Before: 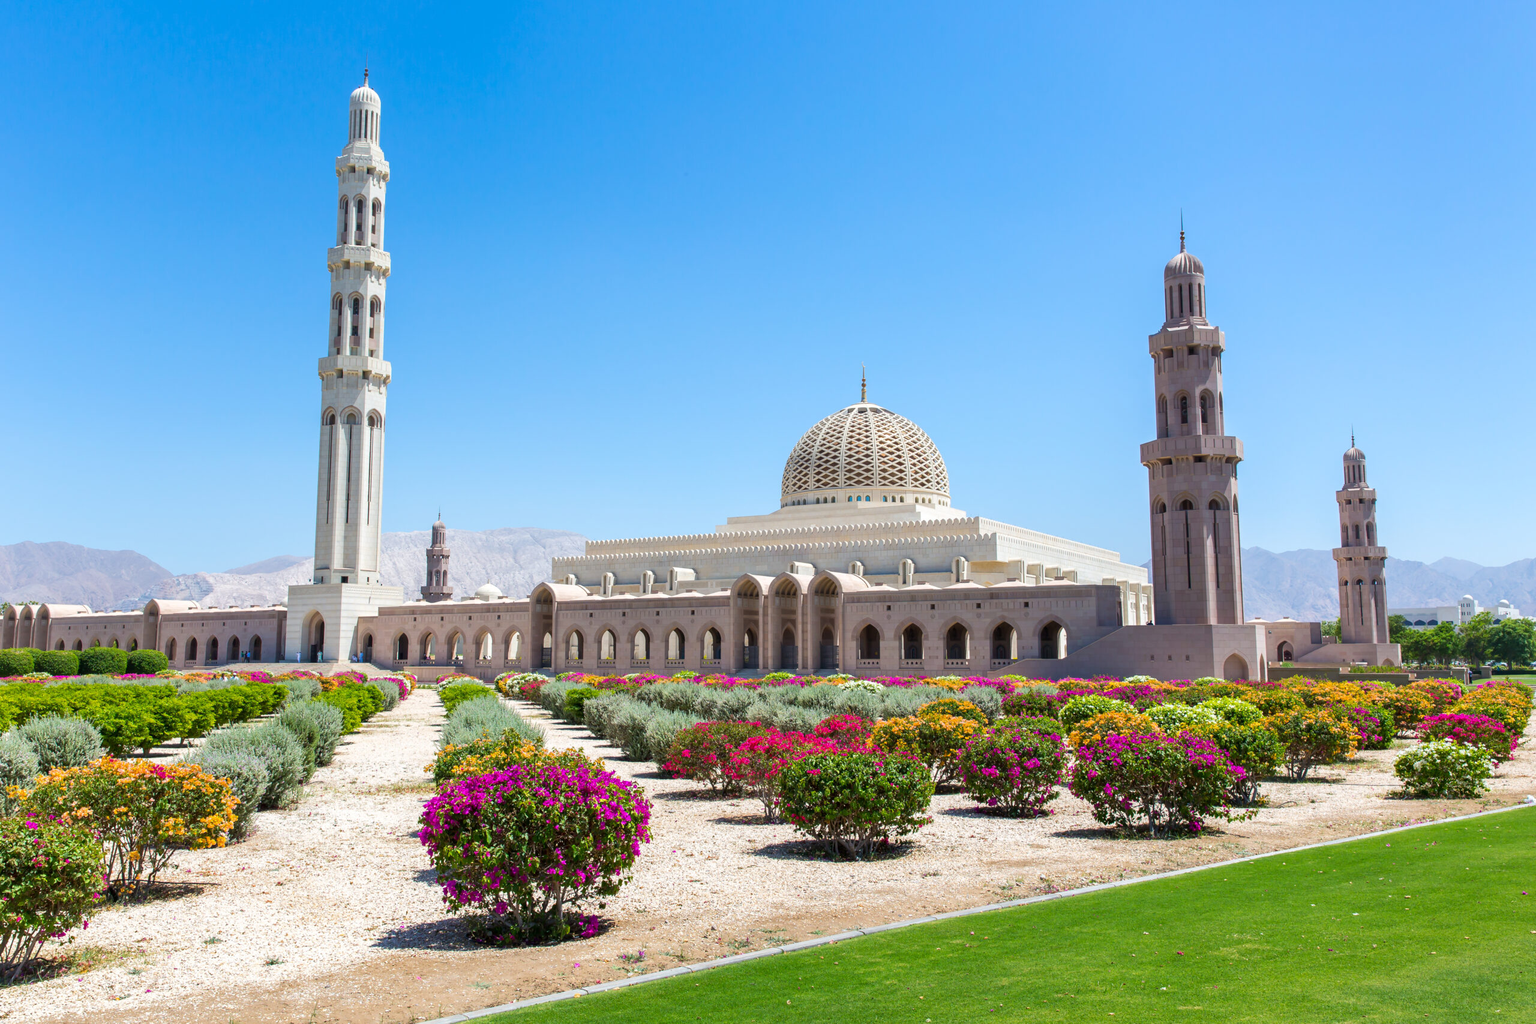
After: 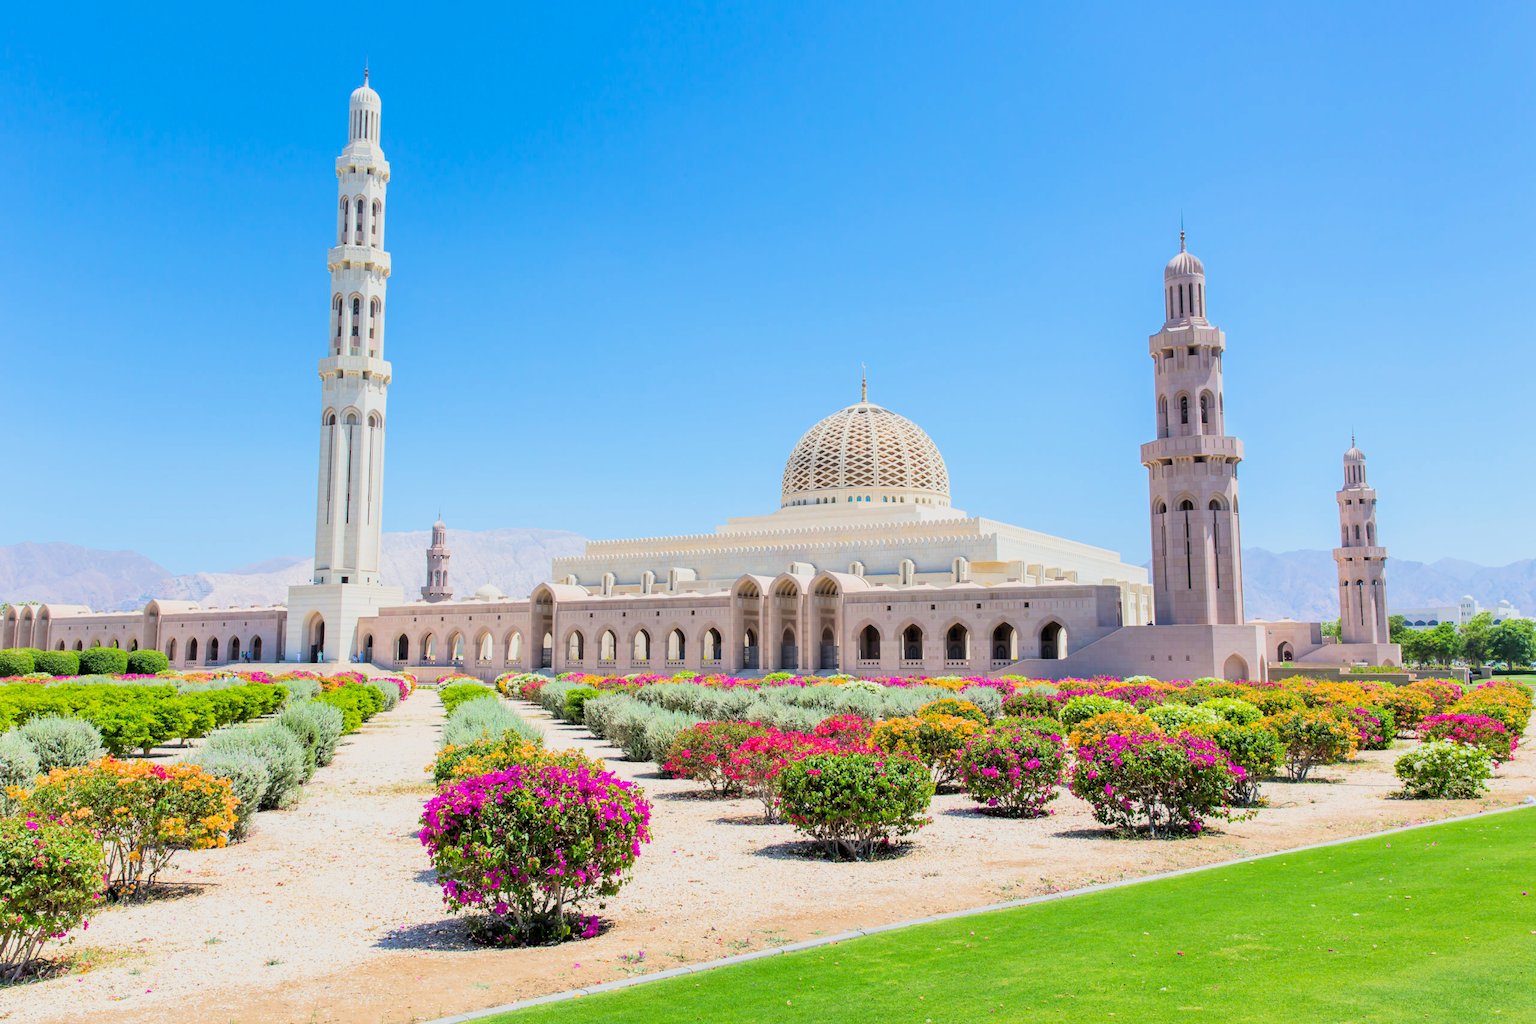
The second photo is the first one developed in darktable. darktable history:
filmic rgb: middle gray luminance 29.77%, black relative exposure -8.93 EV, white relative exposure 6.99 EV, target black luminance 0%, hardness 2.91, latitude 2.6%, contrast 0.962, highlights saturation mix 5.16%, shadows ↔ highlights balance 11.29%, color science v6 (2022)
exposure: black level correction 0, exposure 1.1 EV, compensate highlight preservation false
